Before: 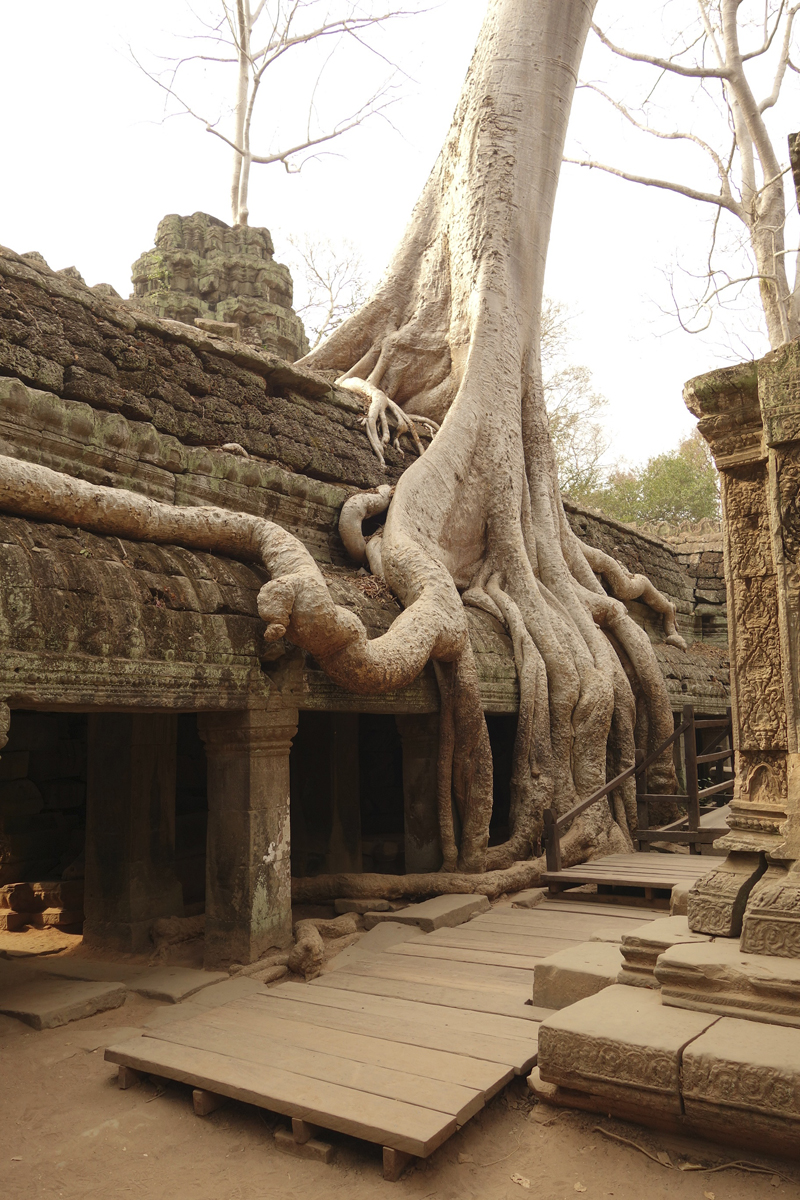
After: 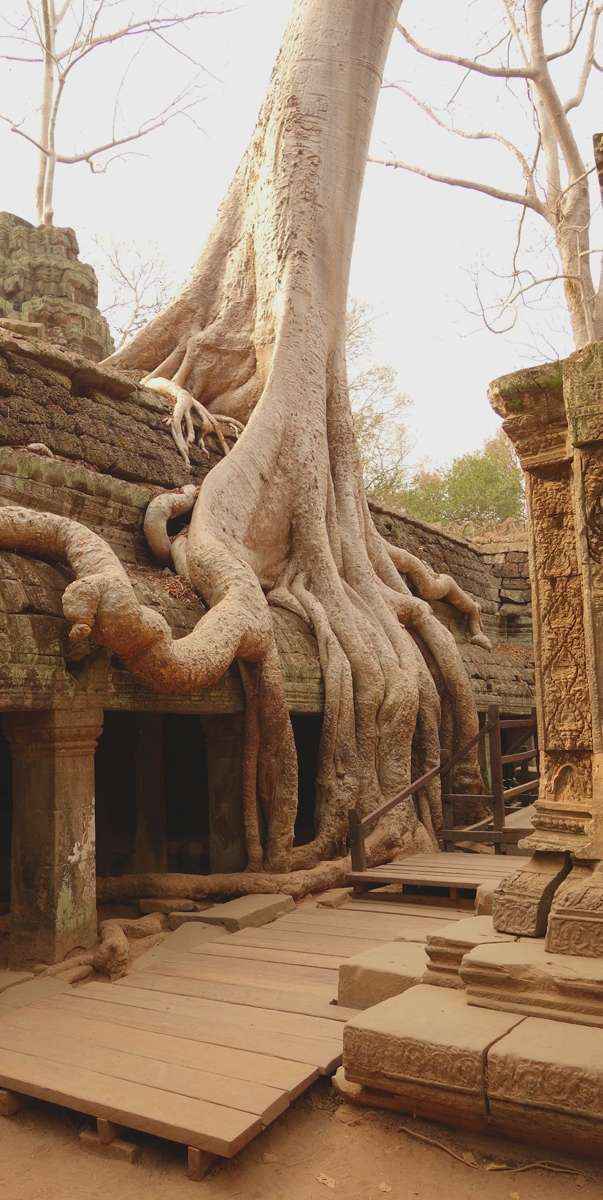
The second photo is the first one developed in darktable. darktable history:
lowpass: radius 0.1, contrast 0.85, saturation 1.1, unbound 0
crop and rotate: left 24.6%
